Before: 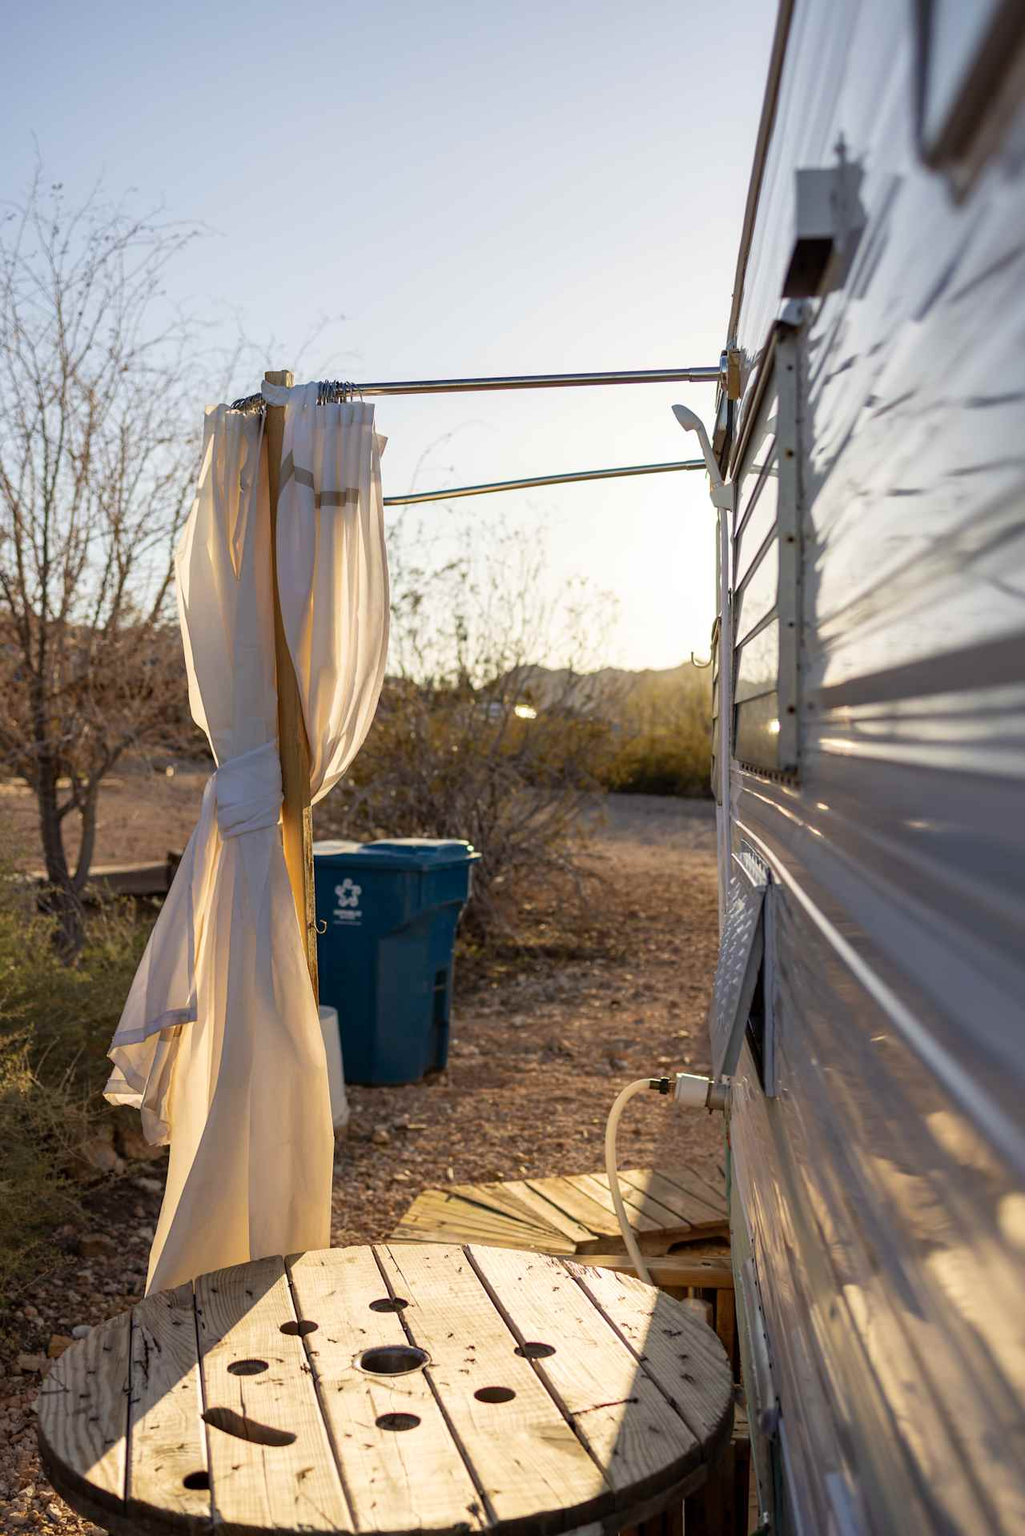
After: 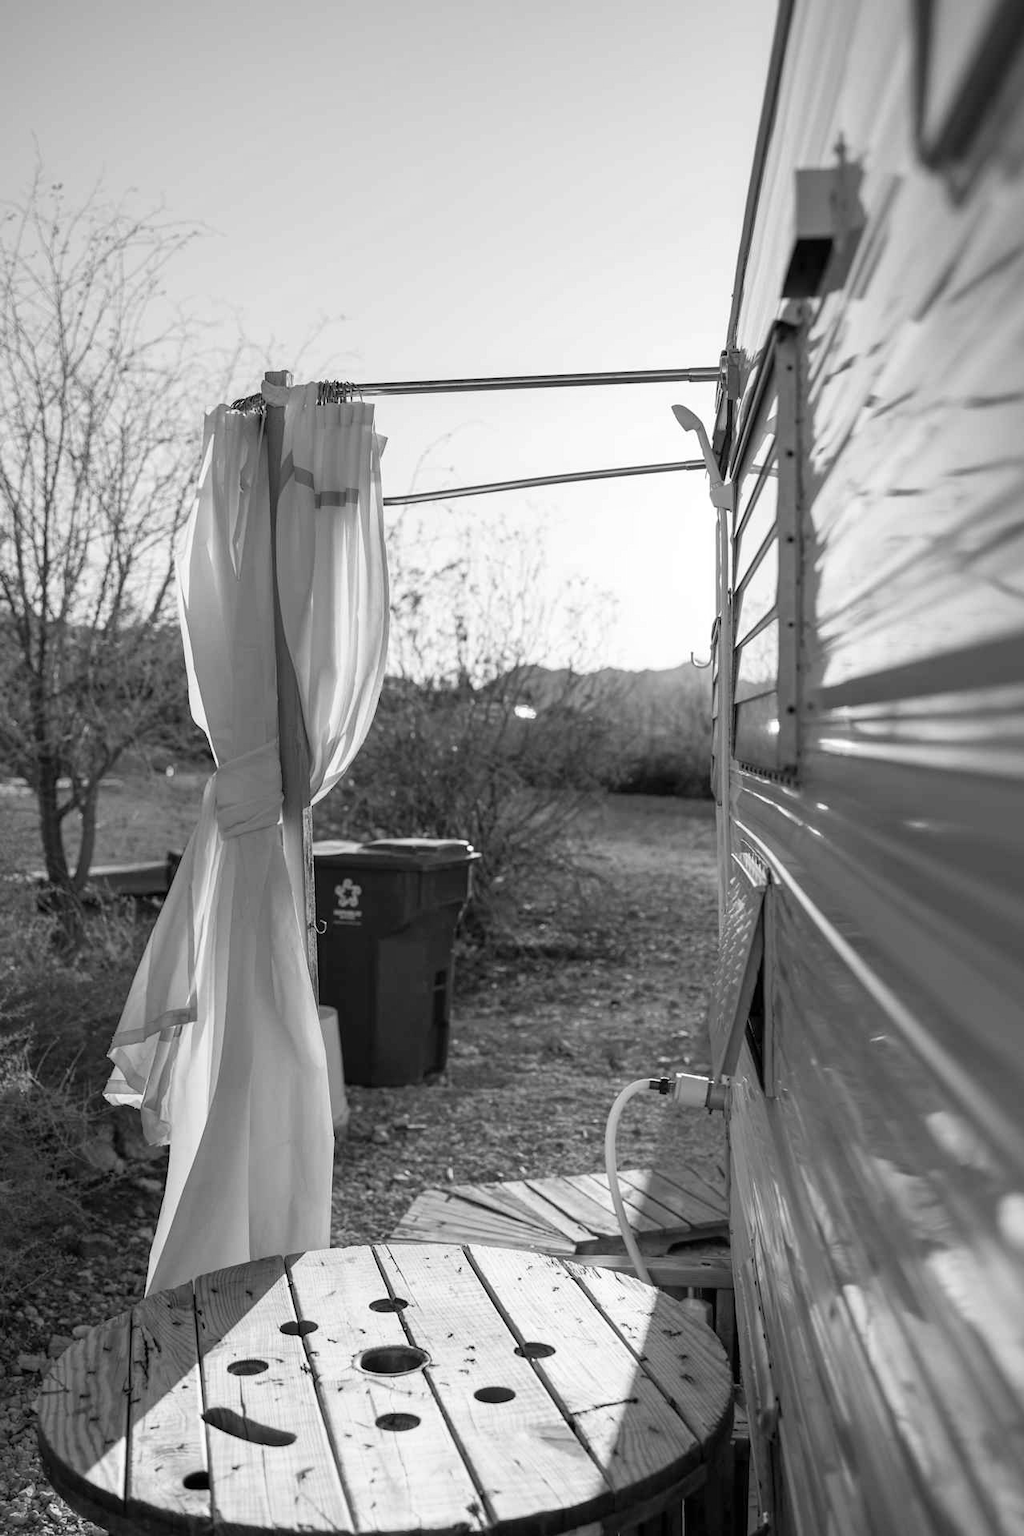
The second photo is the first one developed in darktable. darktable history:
rgb levels: mode RGB, independent channels, levels [[0, 0.474, 1], [0, 0.5, 1], [0, 0.5, 1]]
monochrome: on, module defaults
